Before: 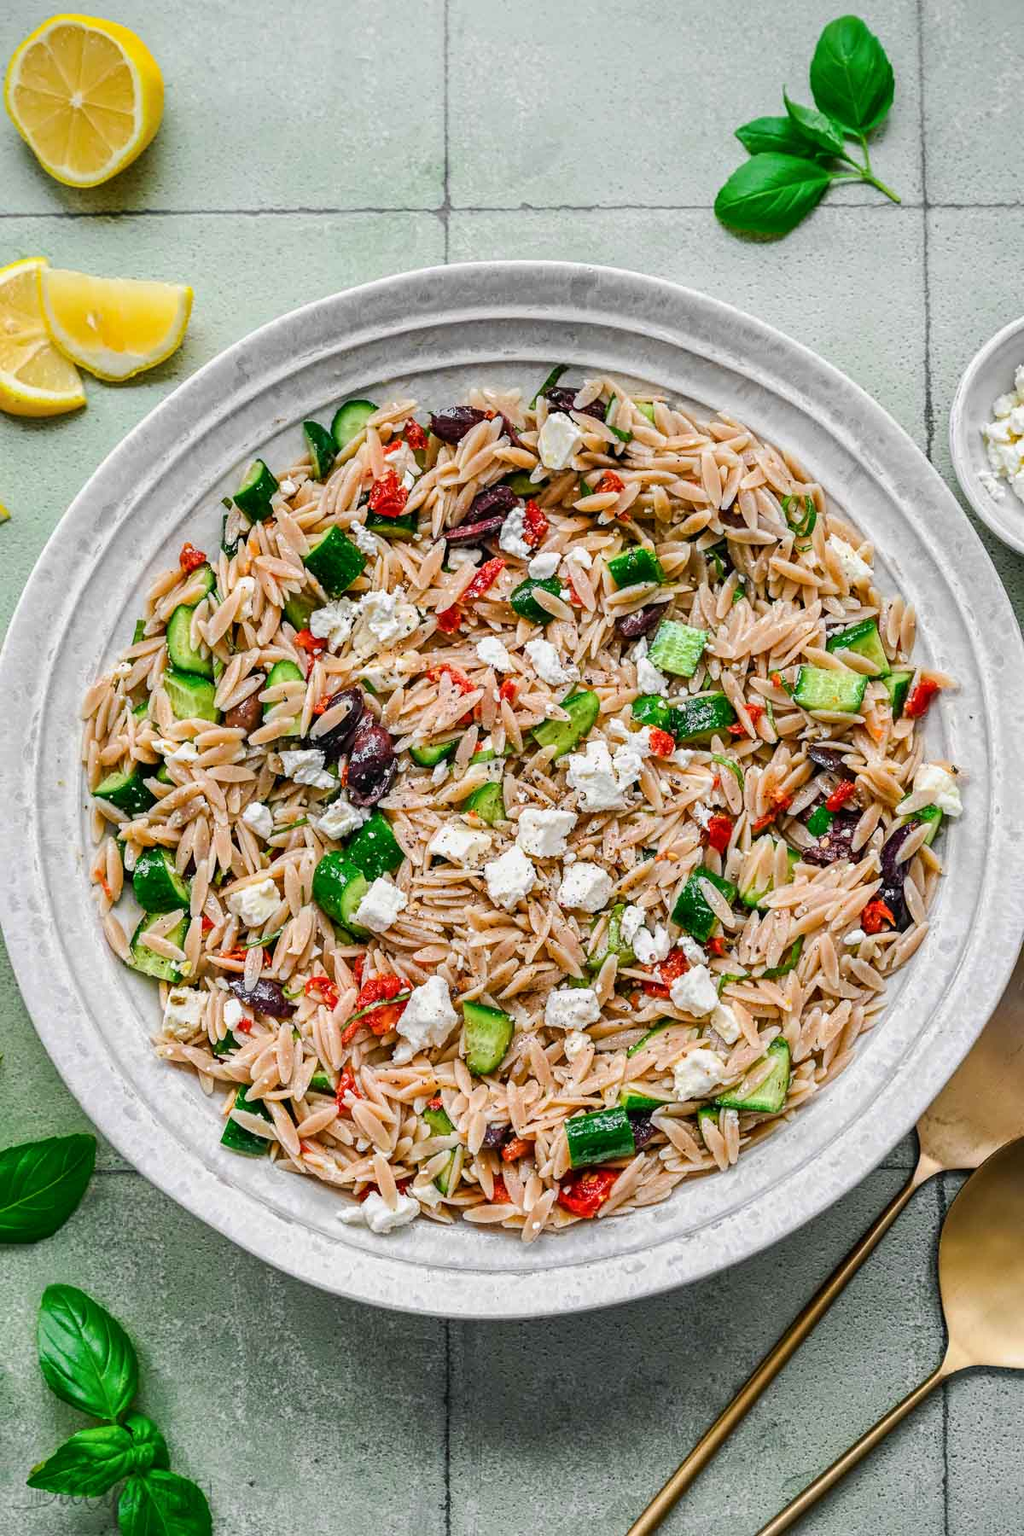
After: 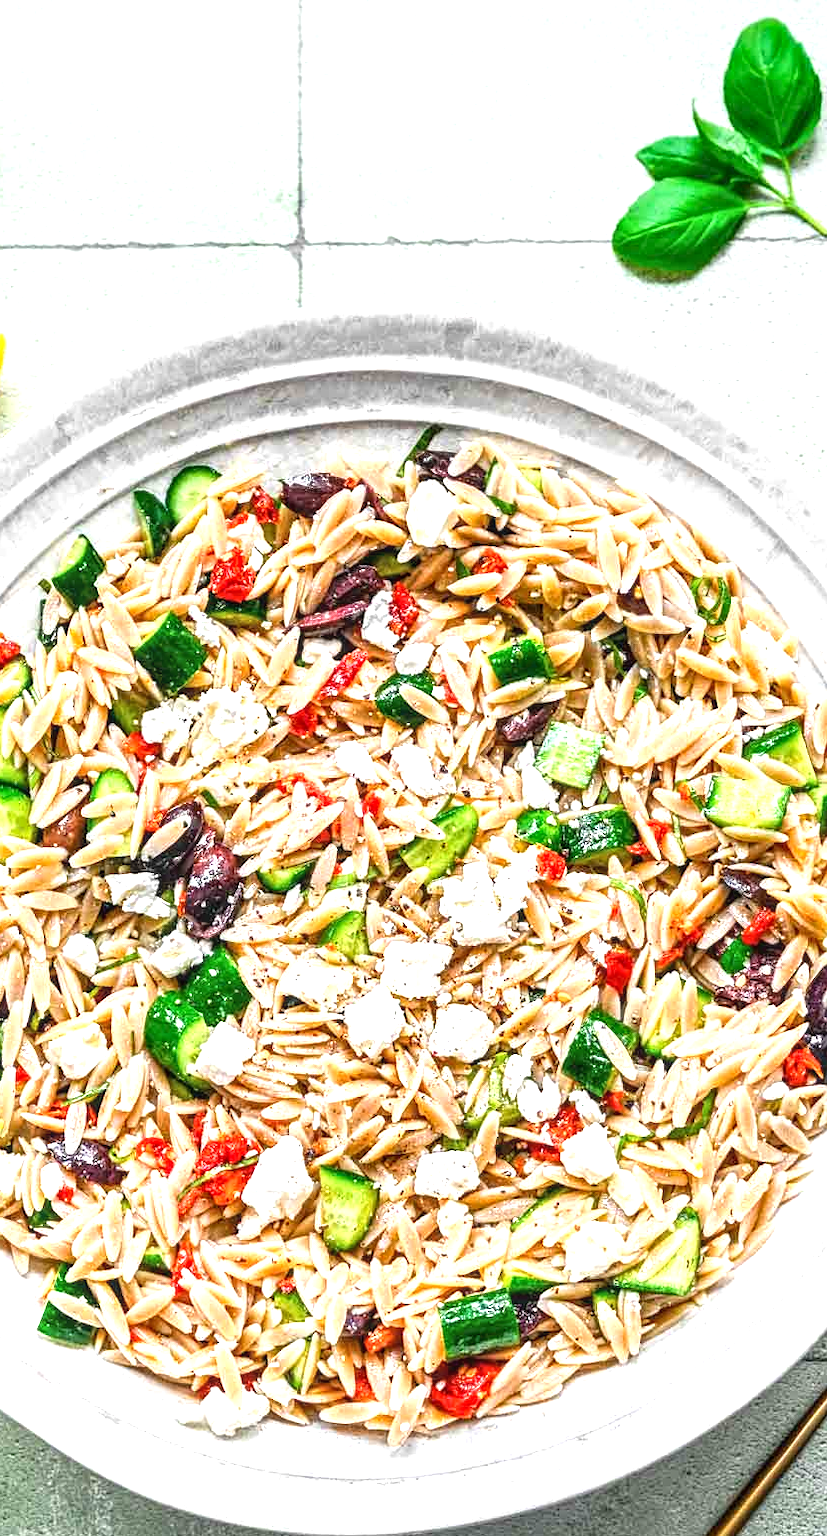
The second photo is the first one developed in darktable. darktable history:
exposure: black level correction 0, exposure 1.2 EV, compensate exposure bias true, compensate highlight preservation false
local contrast: on, module defaults
crop: left 18.451%, right 12.055%, bottom 14.109%
